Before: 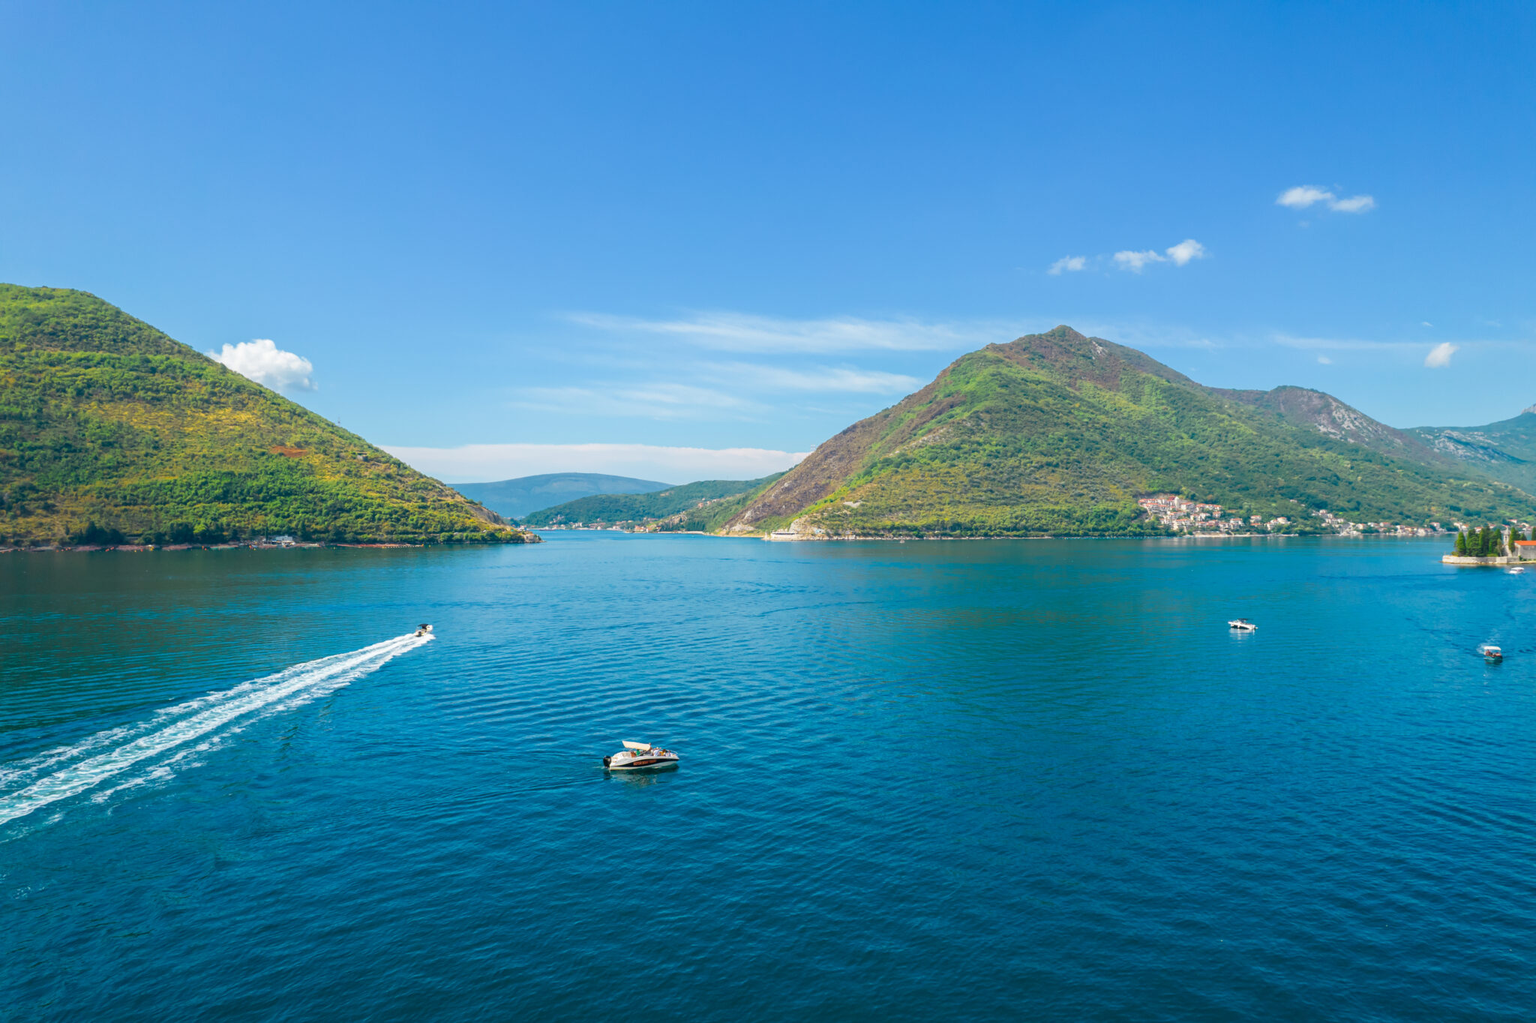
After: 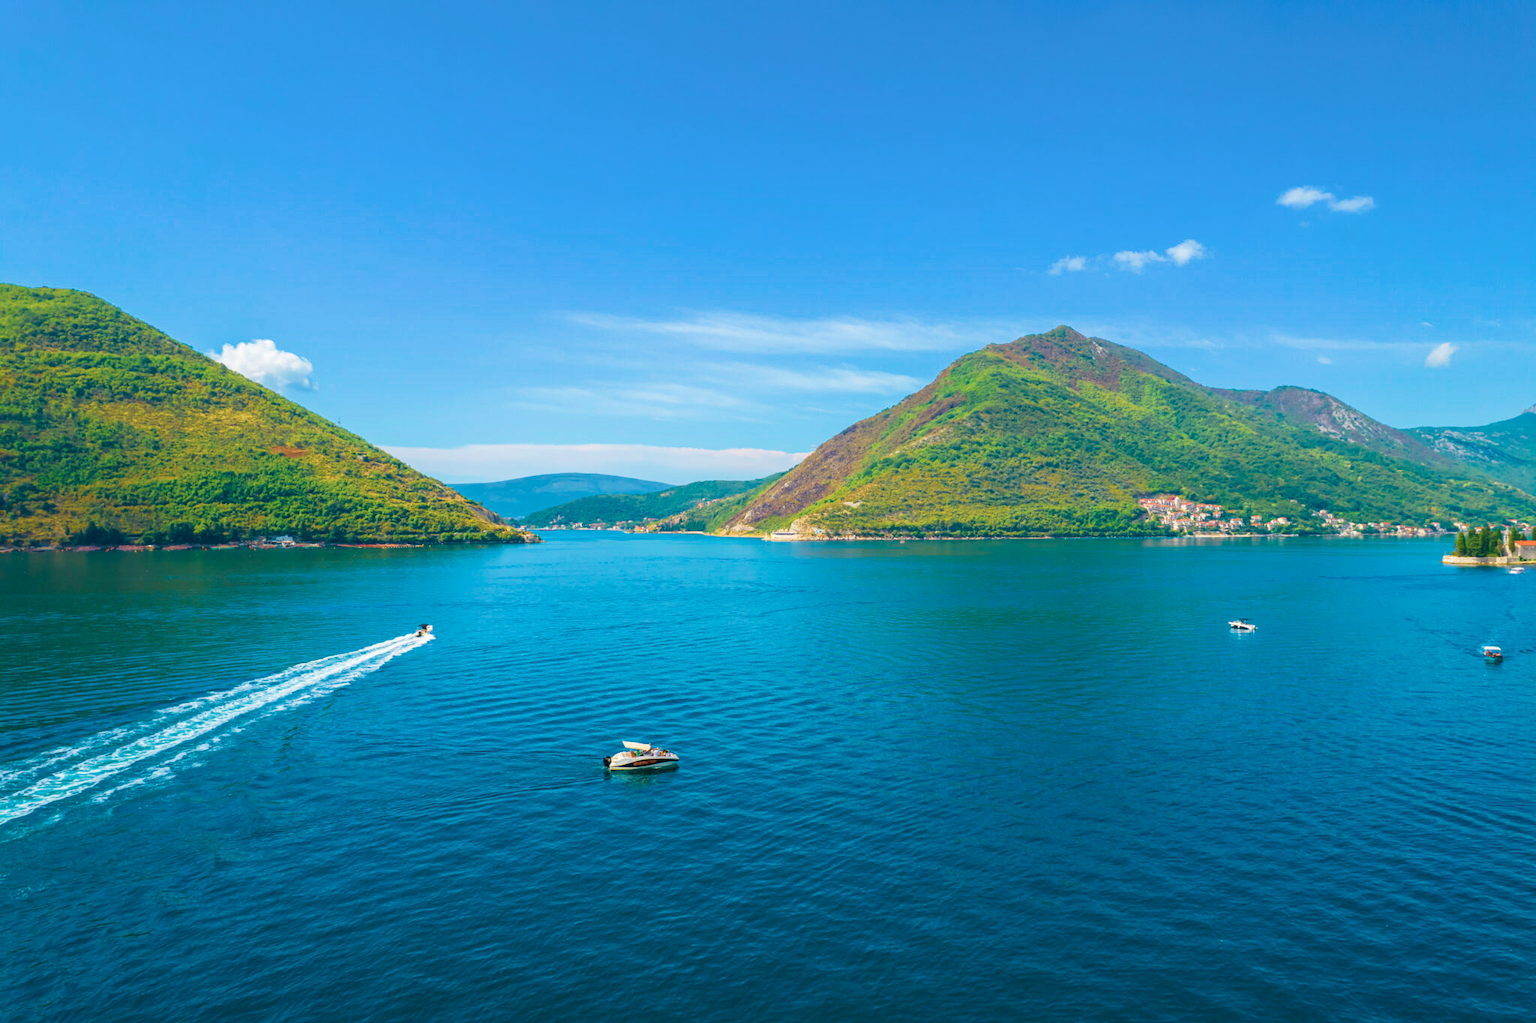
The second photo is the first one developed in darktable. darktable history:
velvia: strength 73.98%
